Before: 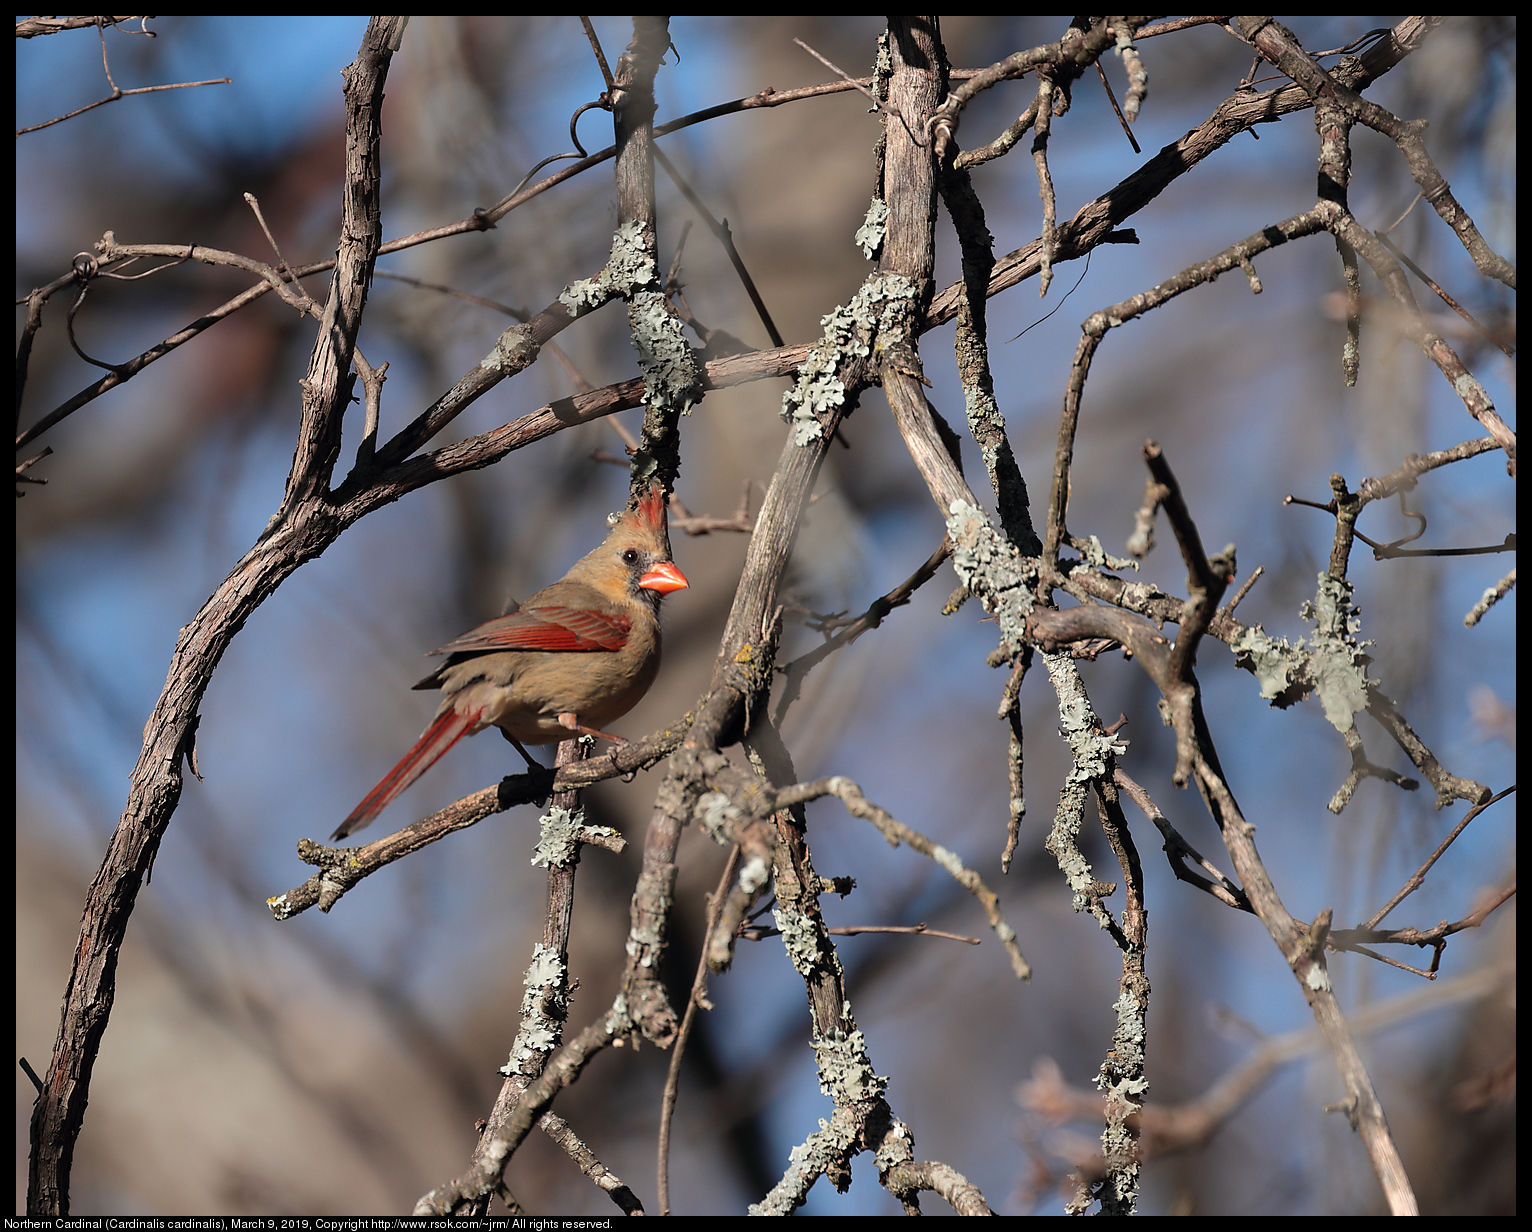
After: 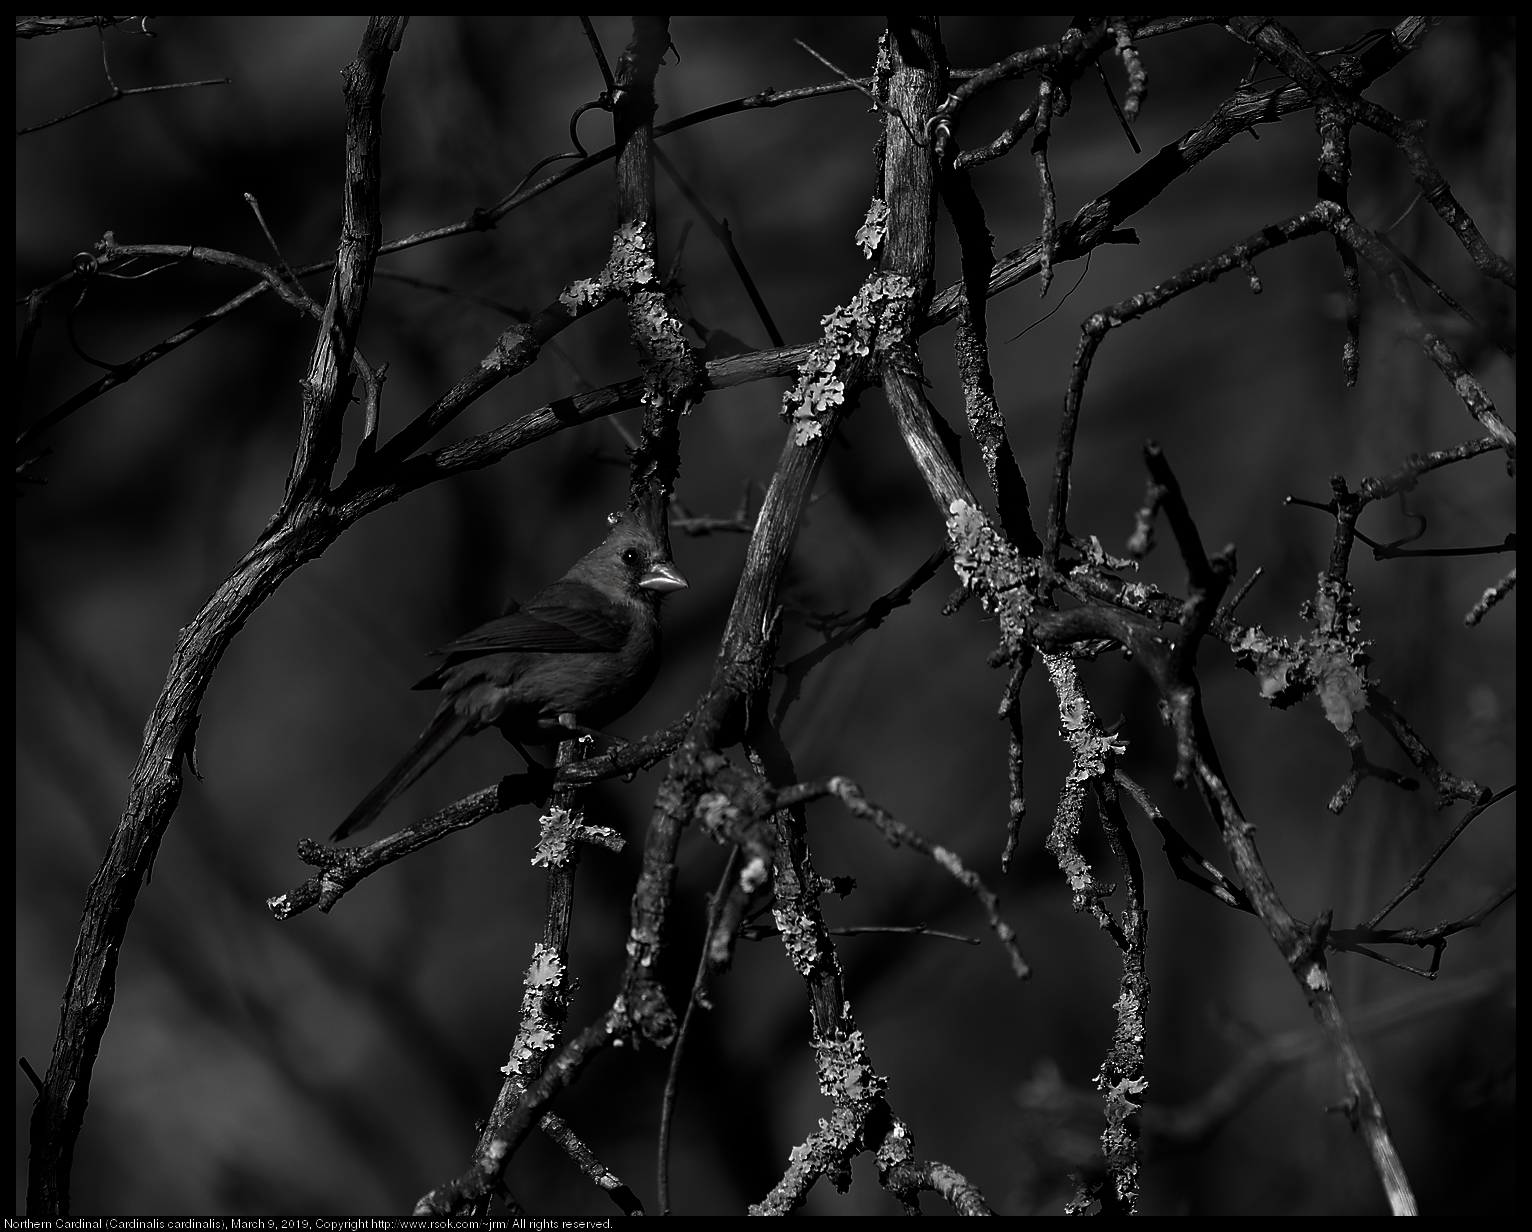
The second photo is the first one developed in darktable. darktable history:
contrast brightness saturation: contrast 0.018, brightness -0.983, saturation -0.986
